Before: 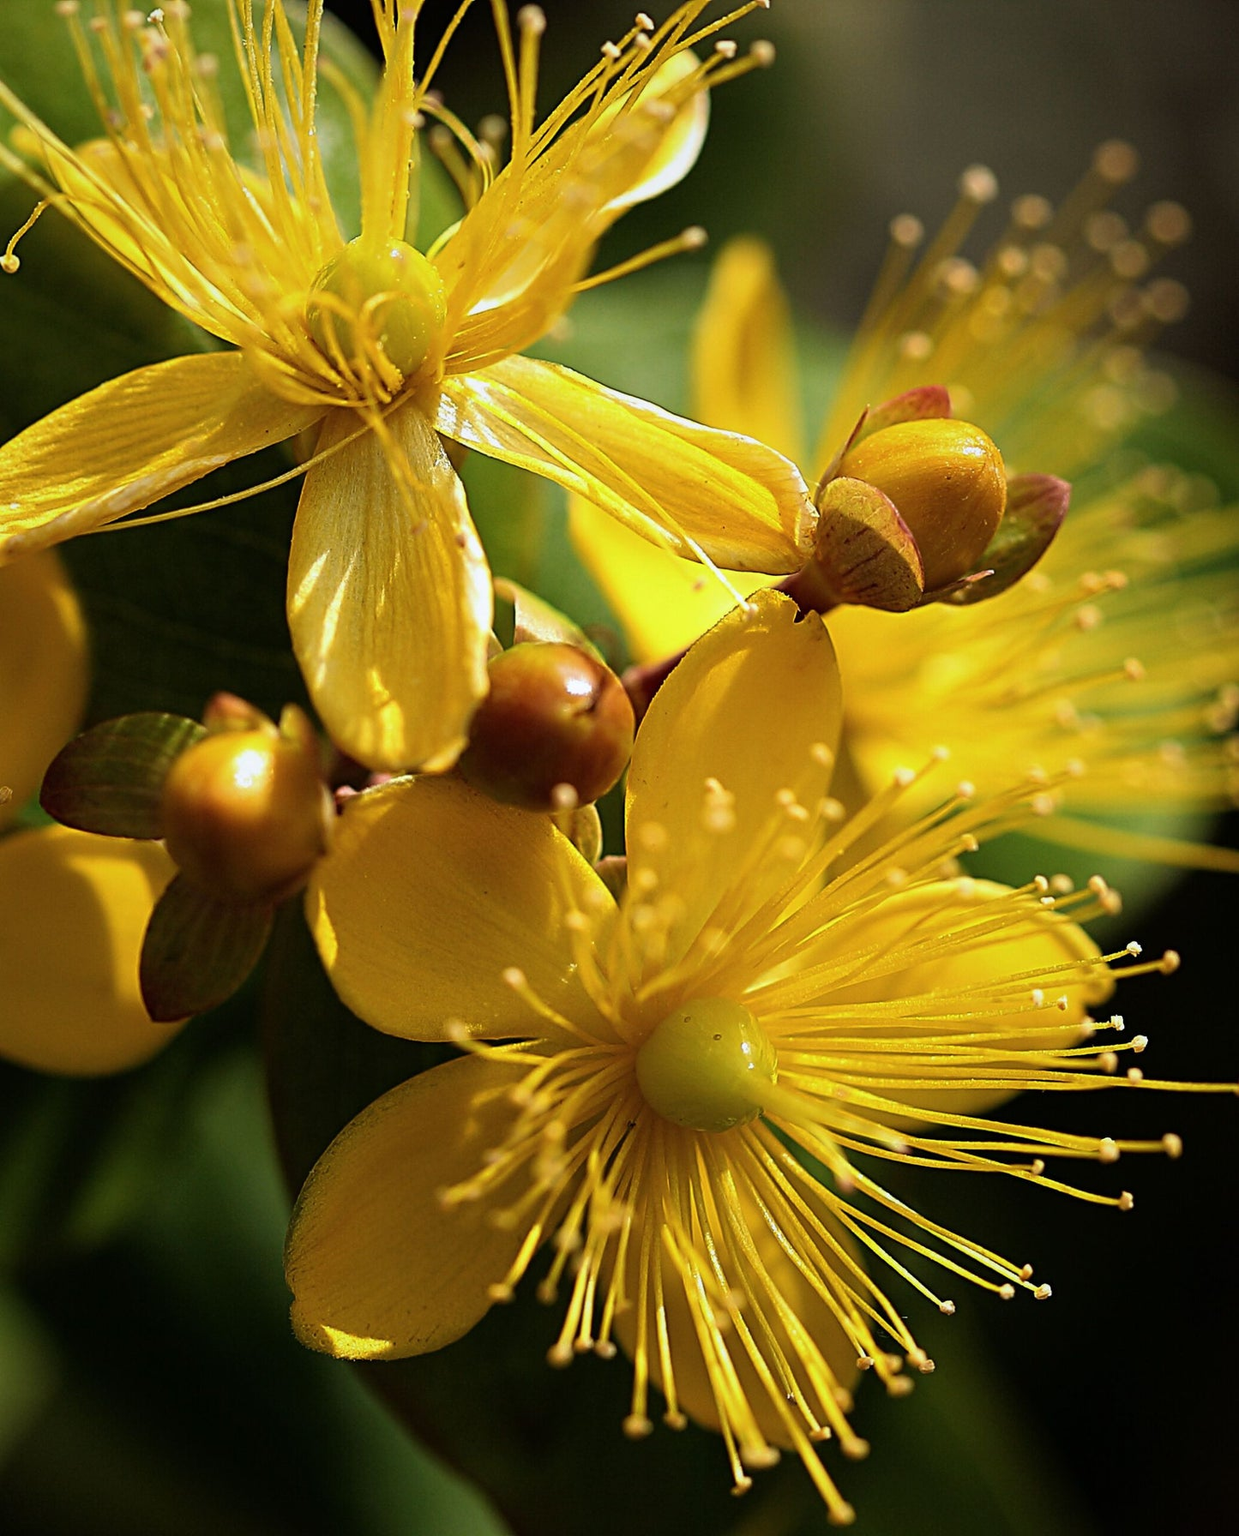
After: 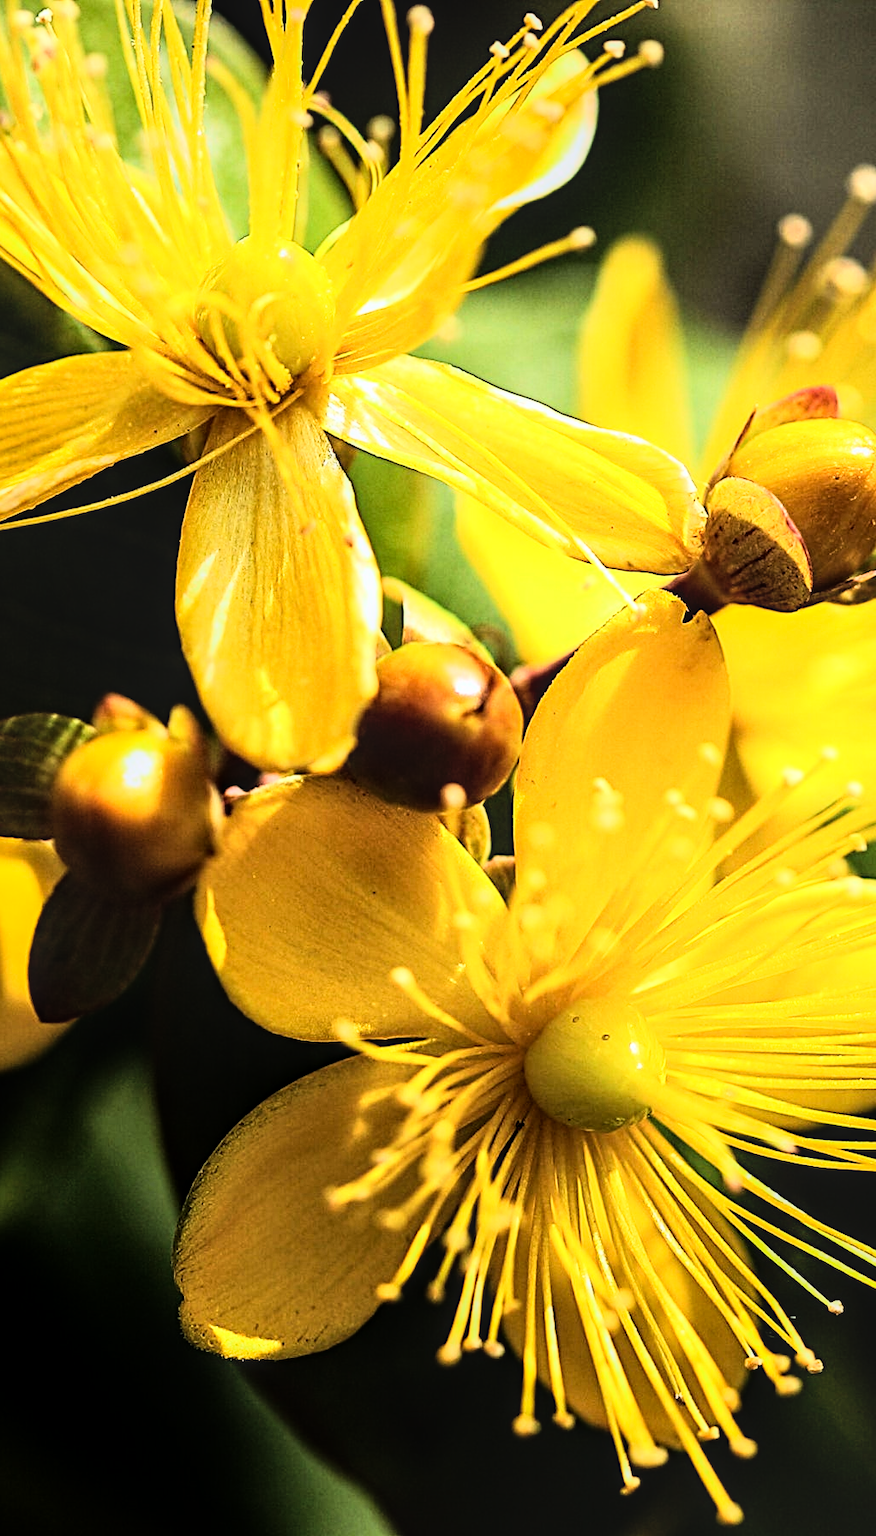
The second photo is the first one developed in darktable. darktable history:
local contrast: on, module defaults
white balance: emerald 1
crop and rotate: left 9.061%, right 20.142%
rgb curve: curves: ch0 [(0, 0) (0.21, 0.15) (0.24, 0.21) (0.5, 0.75) (0.75, 0.96) (0.89, 0.99) (1, 1)]; ch1 [(0, 0.02) (0.21, 0.13) (0.25, 0.2) (0.5, 0.67) (0.75, 0.9) (0.89, 0.97) (1, 1)]; ch2 [(0, 0.02) (0.21, 0.13) (0.25, 0.2) (0.5, 0.67) (0.75, 0.9) (0.89, 0.97) (1, 1)], compensate middle gray true
